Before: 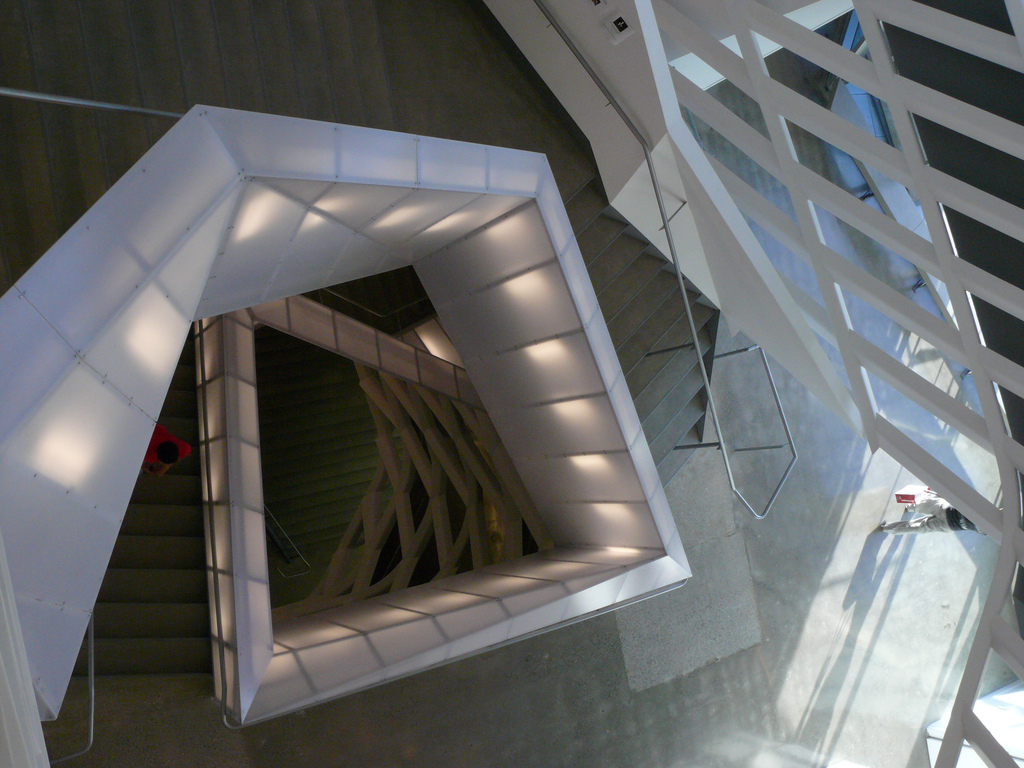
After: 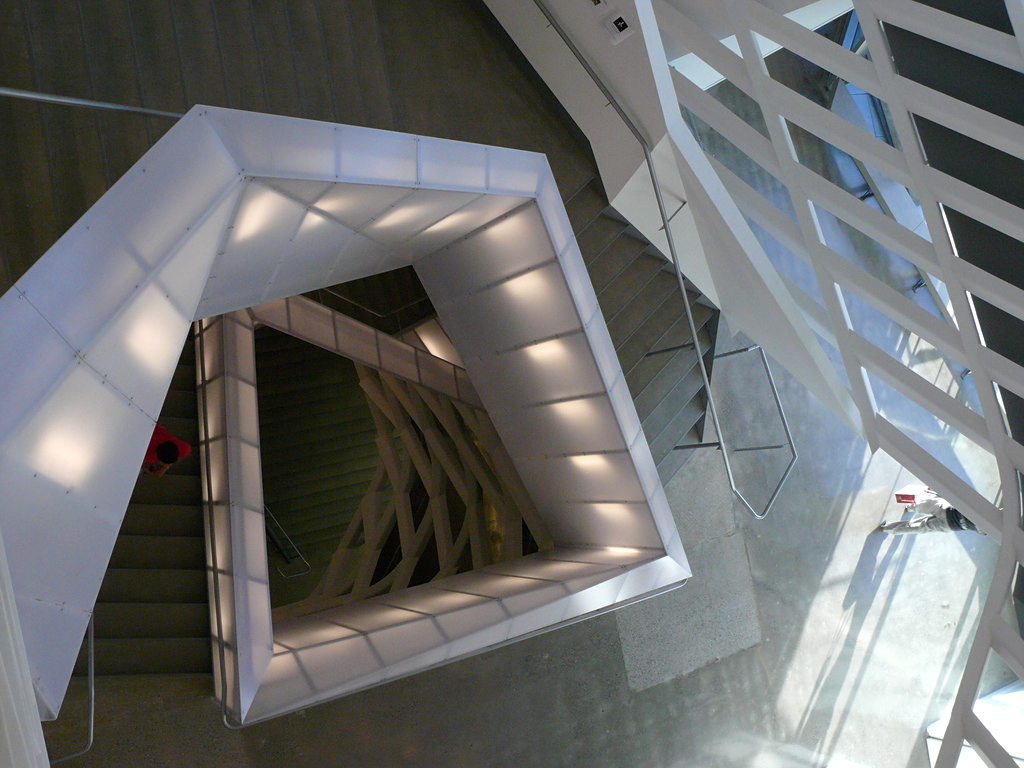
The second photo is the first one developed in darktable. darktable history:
sharpen: amount 0.2
exposure: exposure 0.2 EV, compensate highlight preservation false
